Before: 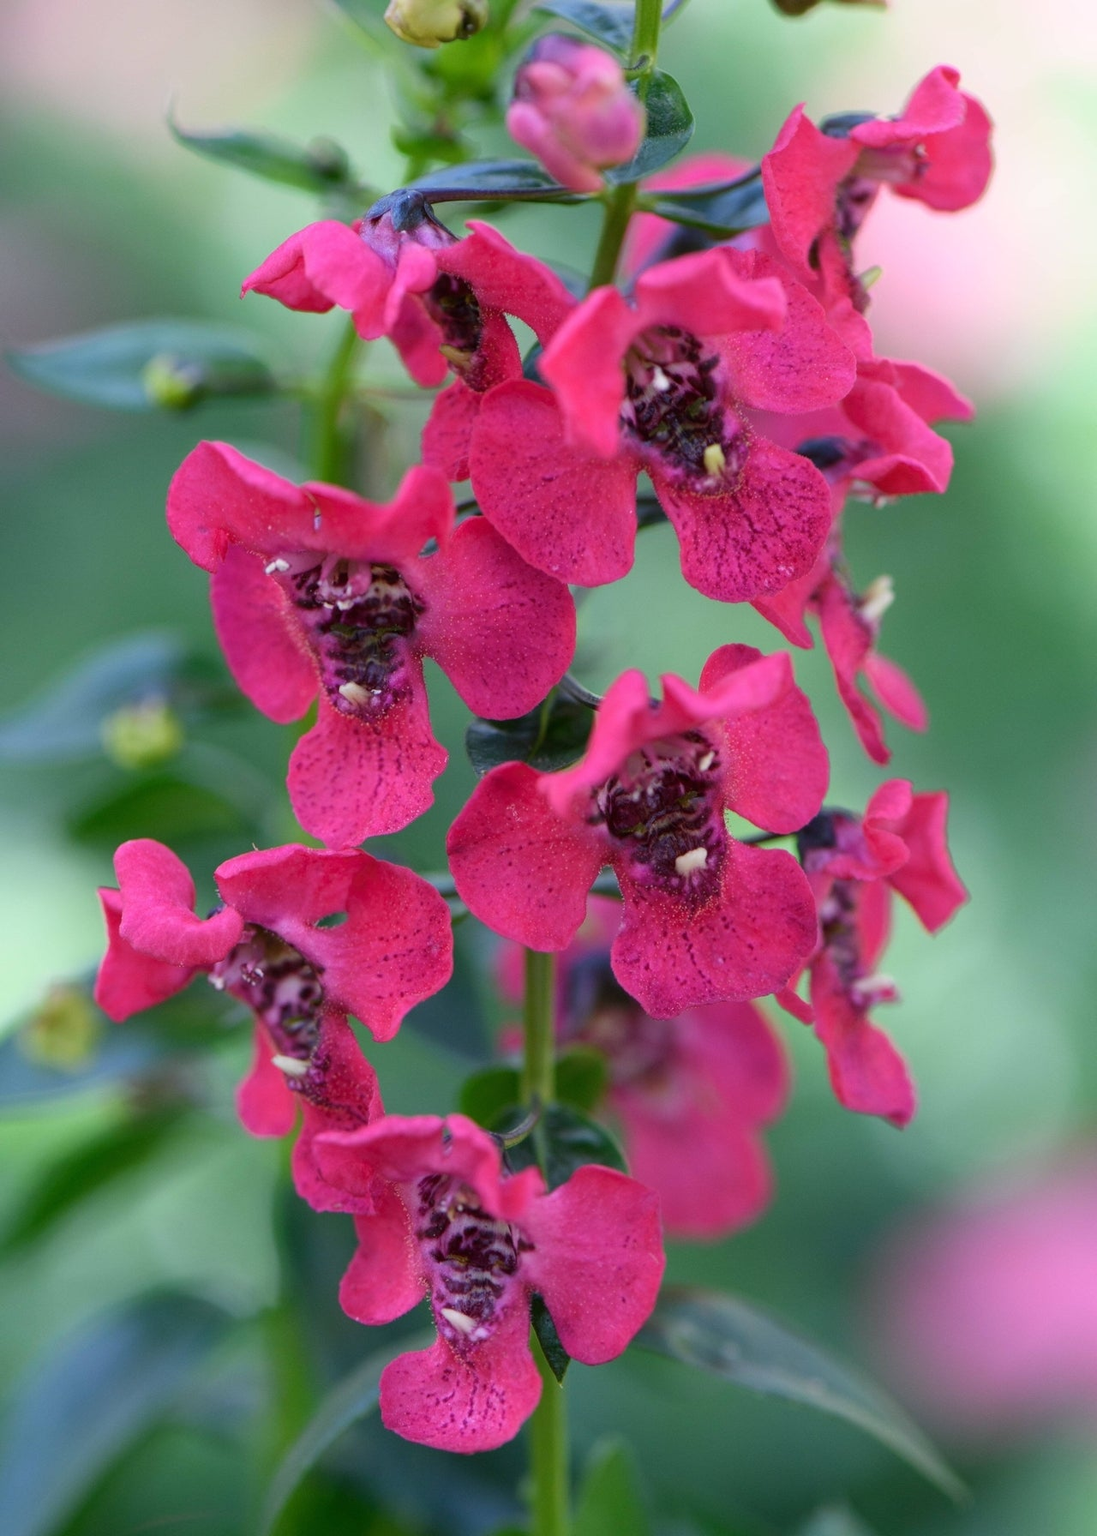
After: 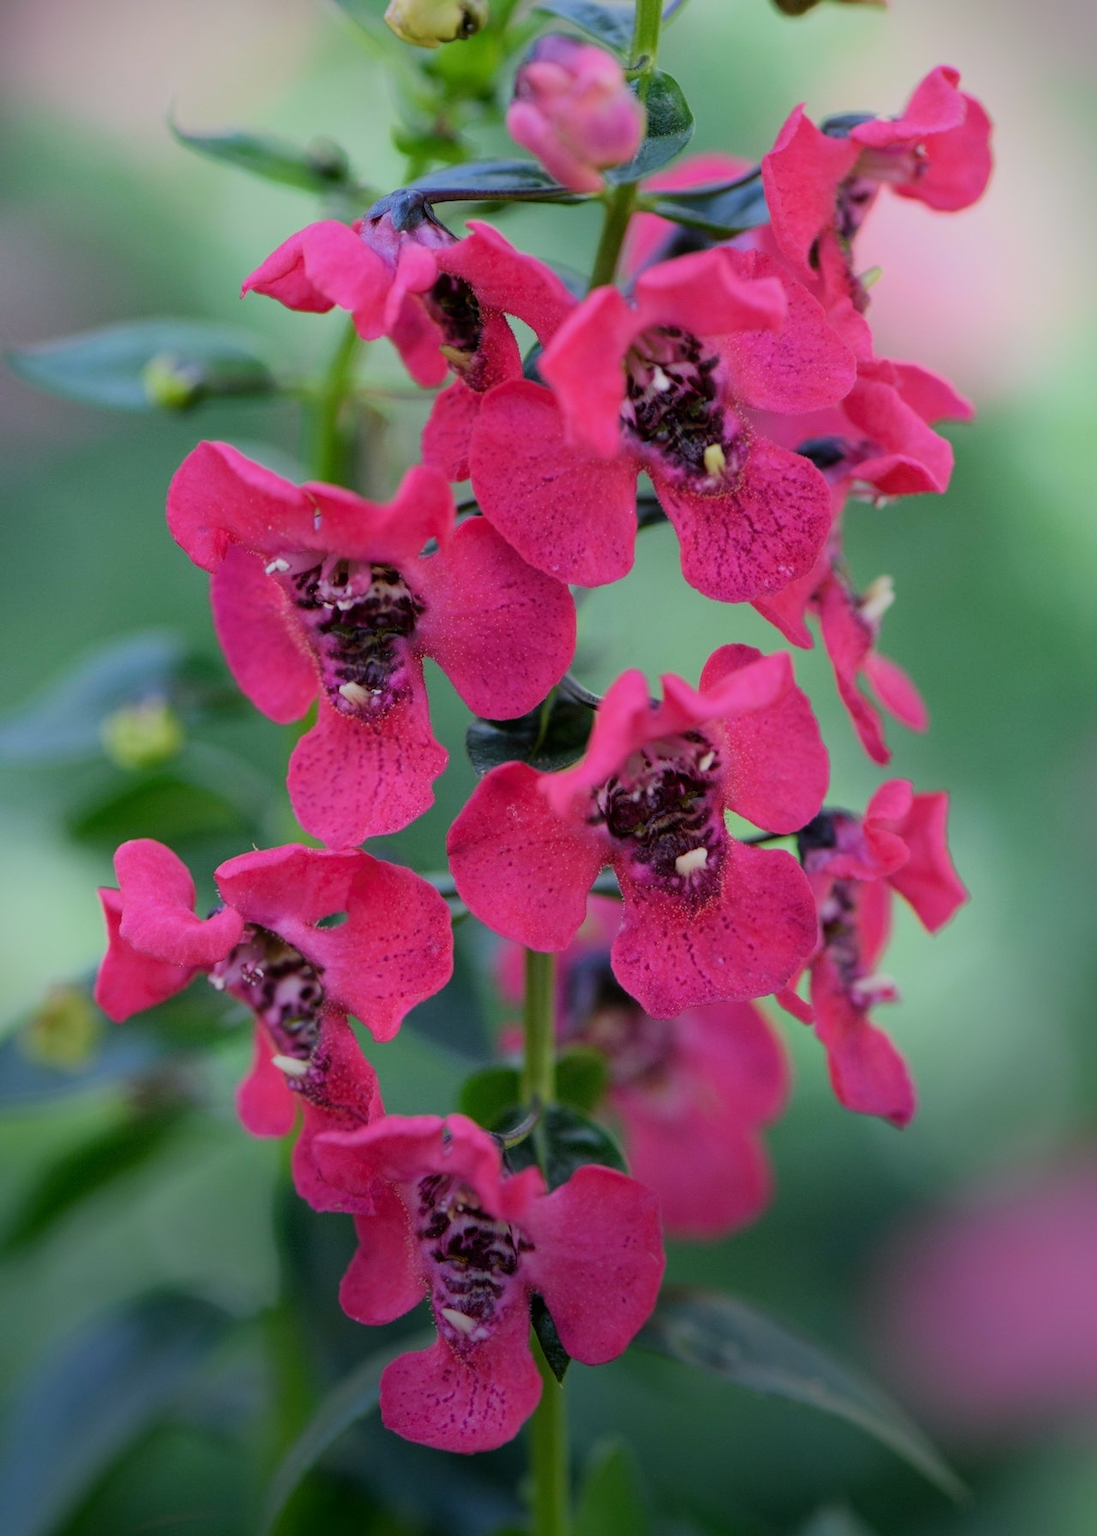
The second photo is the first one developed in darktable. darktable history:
filmic rgb: black relative exposure -7.65 EV, white relative exposure 4.56 EV, hardness 3.61, color science v6 (2022)
vignetting: fall-off start 68.33%, fall-off radius 30%, saturation 0.042, center (-0.066, -0.311), width/height ratio 0.992, shape 0.85, dithering 8-bit output
